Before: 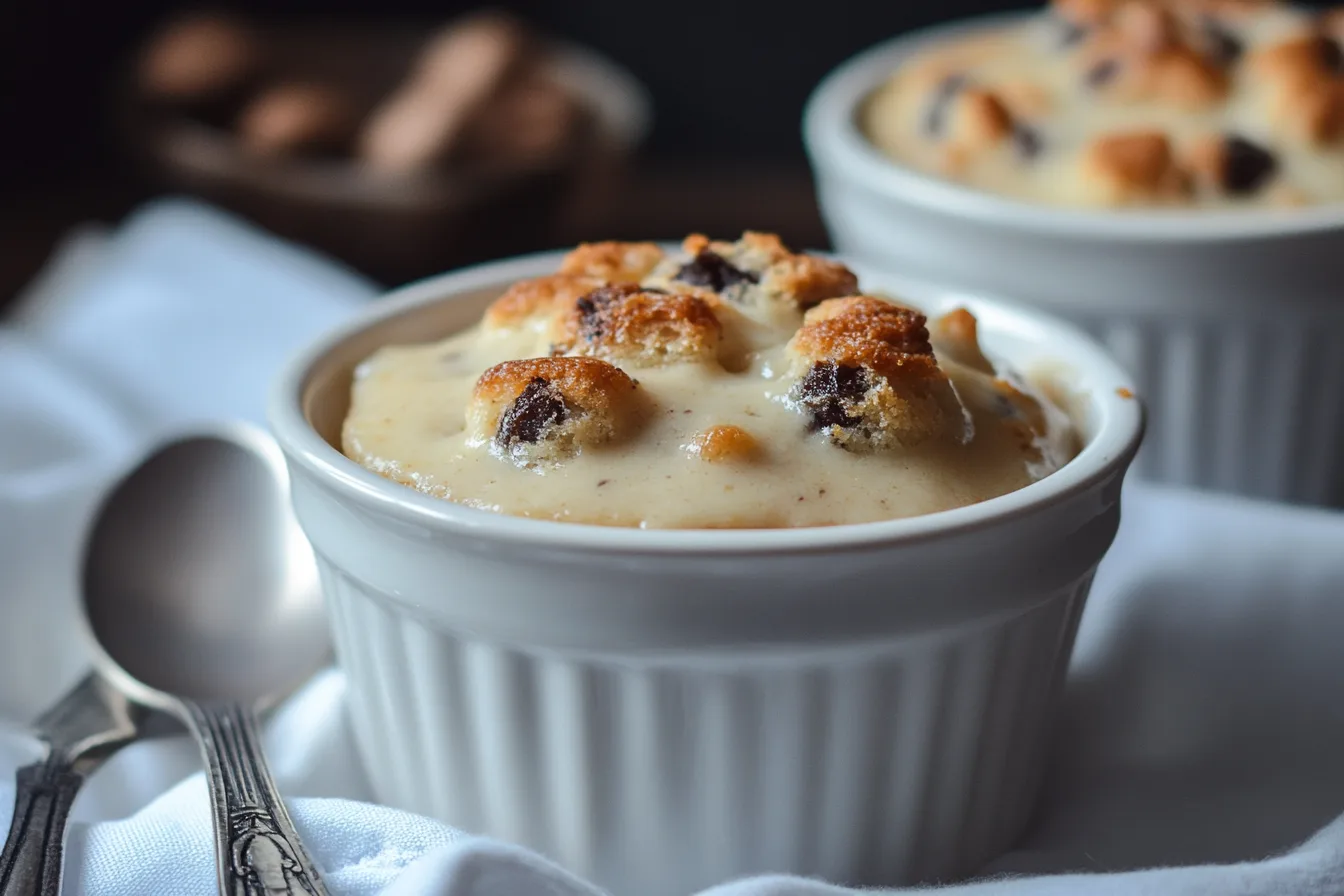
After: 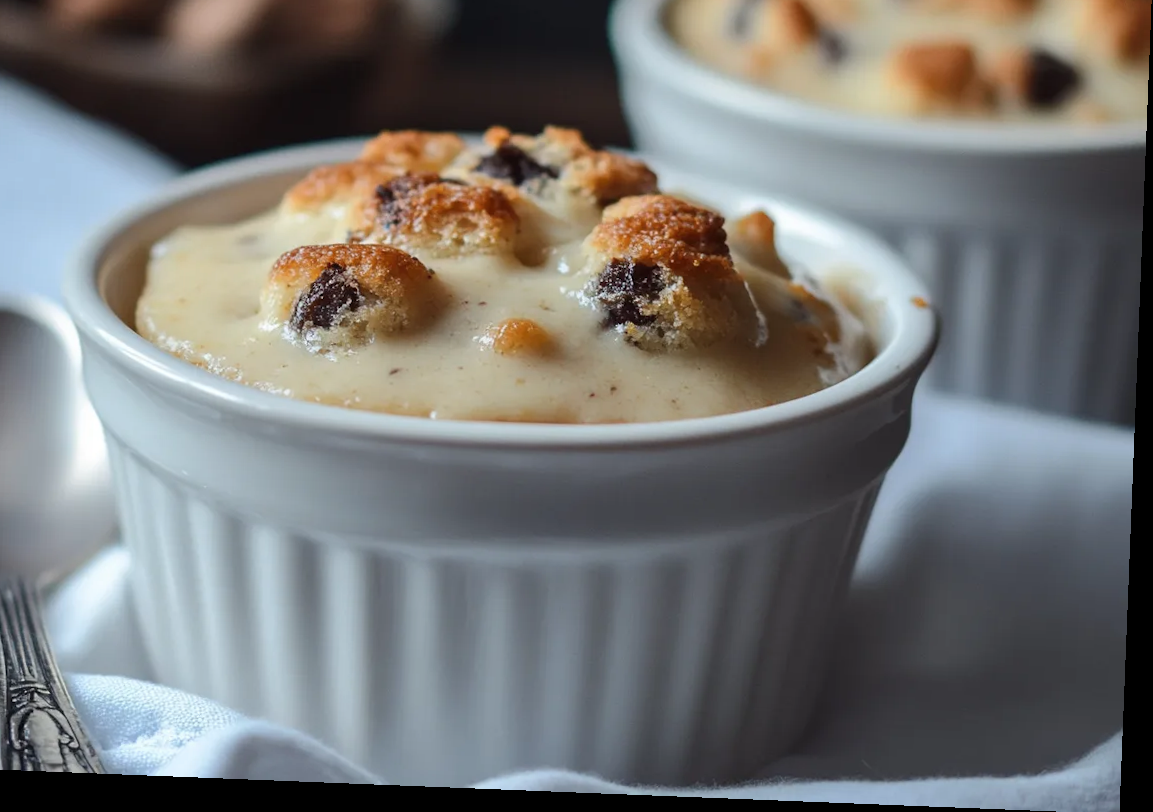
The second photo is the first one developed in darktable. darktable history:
crop: left 16.315%, top 14.246%
rotate and perspective: rotation 2.27°, automatic cropping off
color zones: curves: ch0 [(0.25, 0.5) (0.428, 0.473) (0.75, 0.5)]; ch1 [(0.243, 0.479) (0.398, 0.452) (0.75, 0.5)]
